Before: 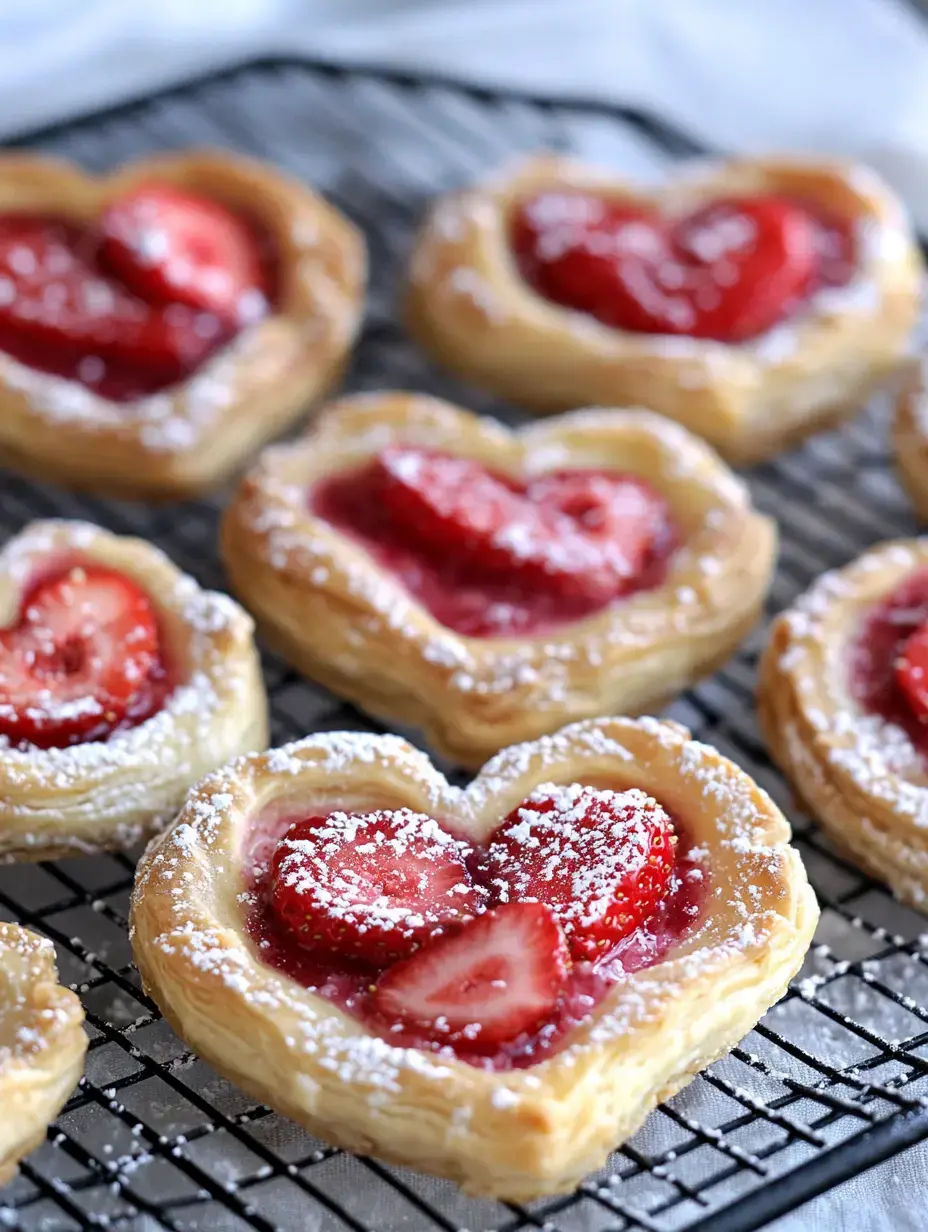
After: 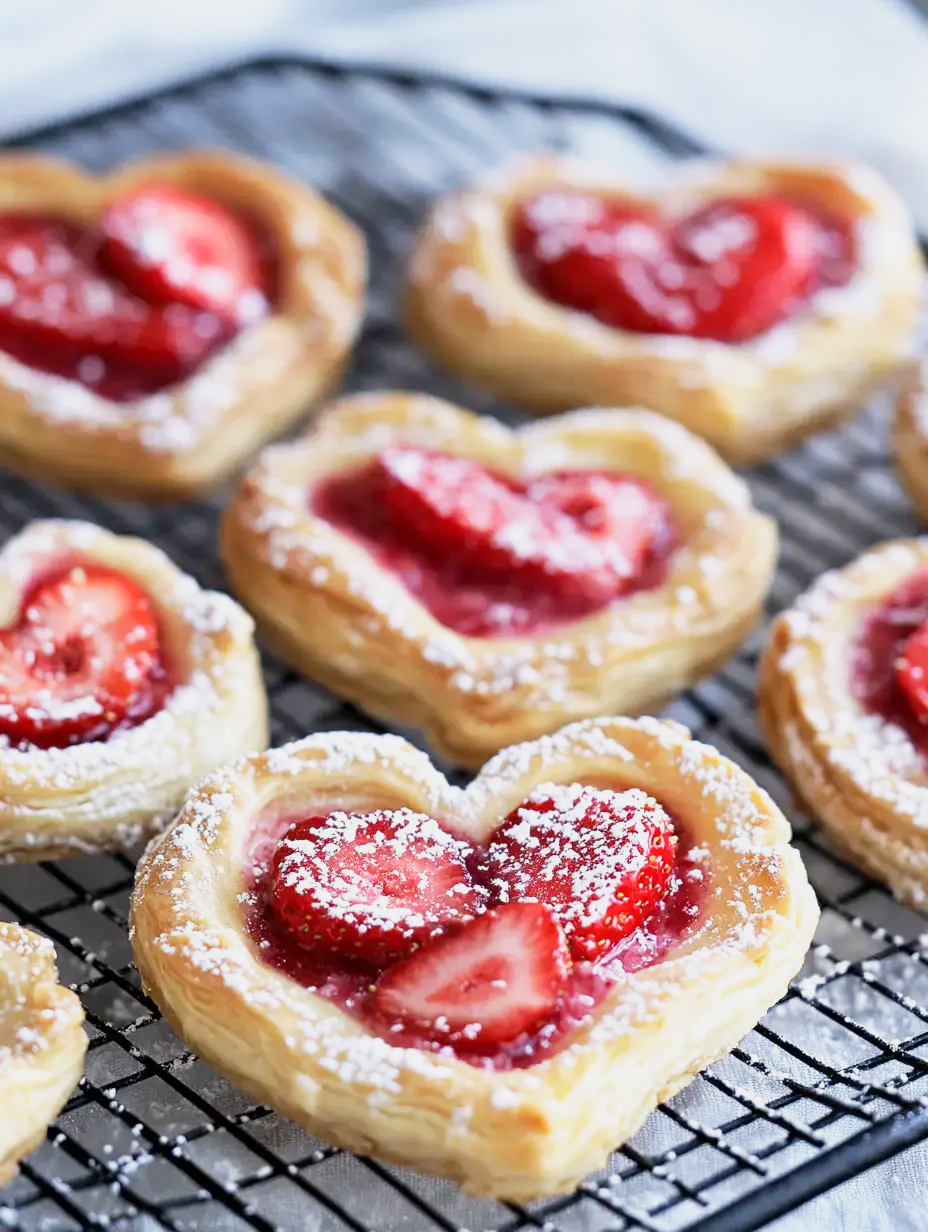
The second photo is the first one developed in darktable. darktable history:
base curve: curves: ch0 [(0, 0) (0.088, 0.125) (0.176, 0.251) (0.354, 0.501) (0.613, 0.749) (1, 0.877)], exposure shift 0.01, preserve colors none
